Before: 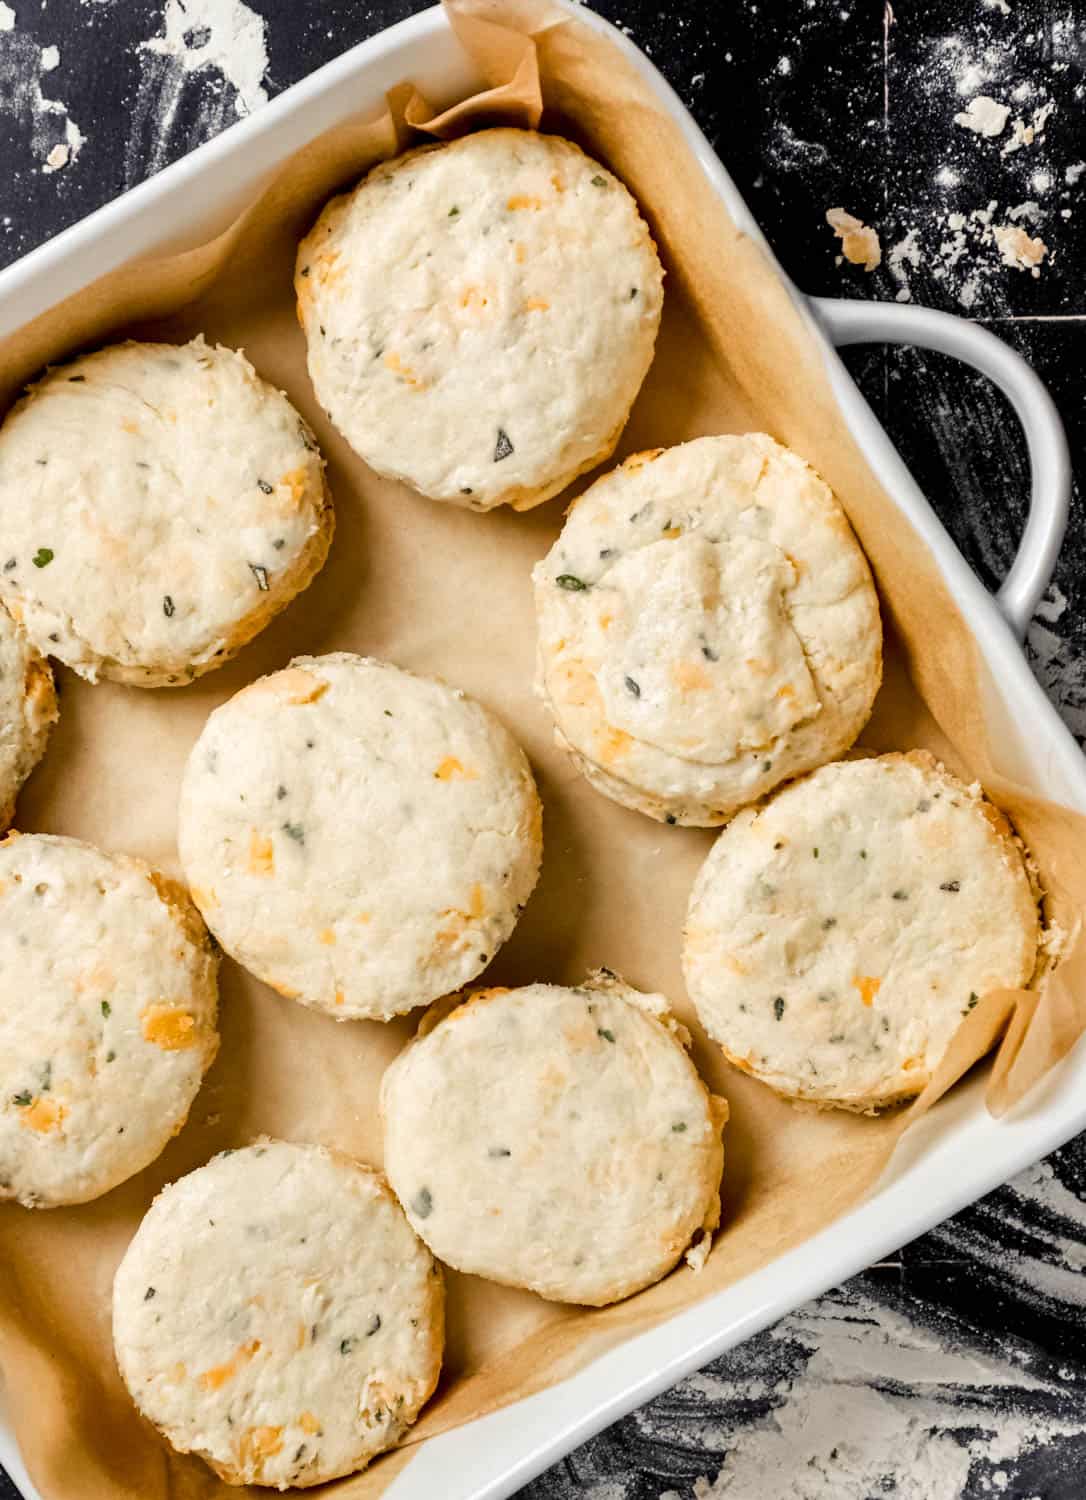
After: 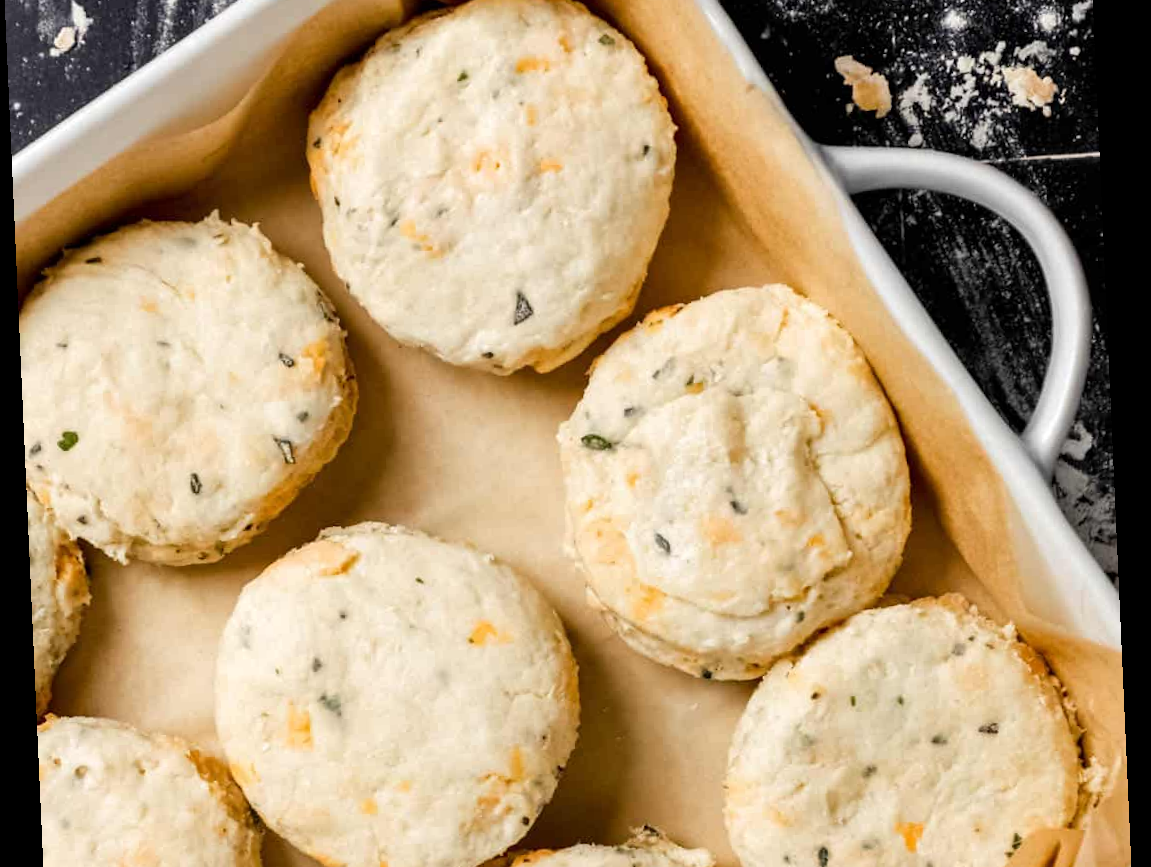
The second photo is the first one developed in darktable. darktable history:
crop and rotate: top 10.605%, bottom 33.274%
rotate and perspective: rotation -2.56°, automatic cropping off
